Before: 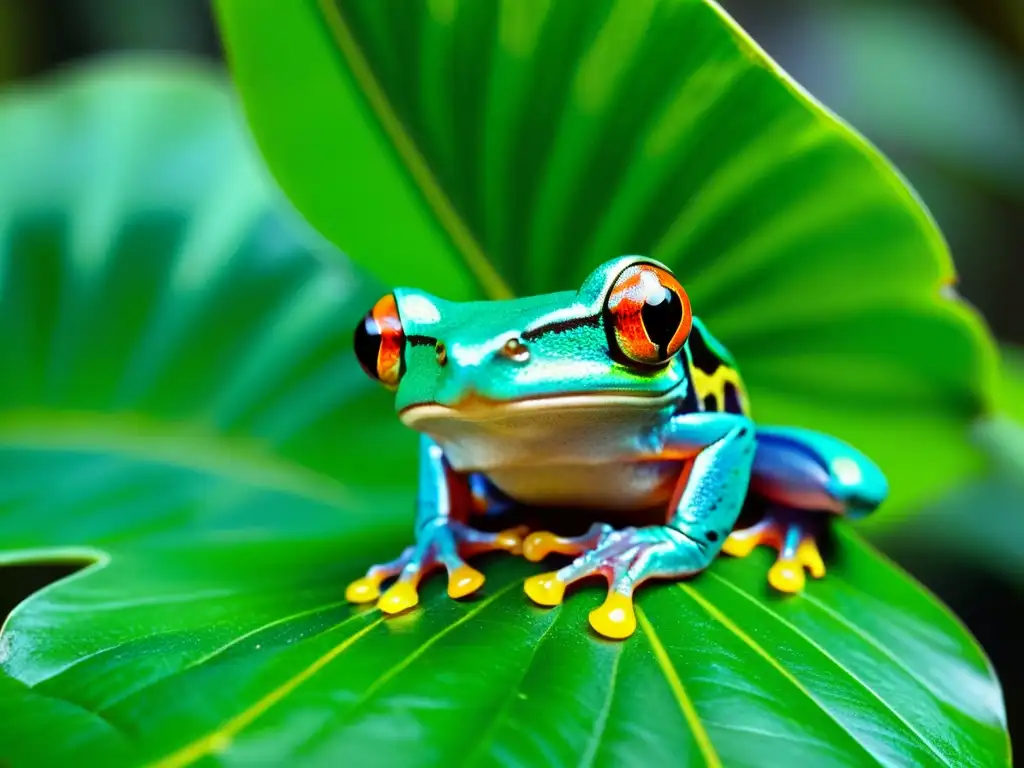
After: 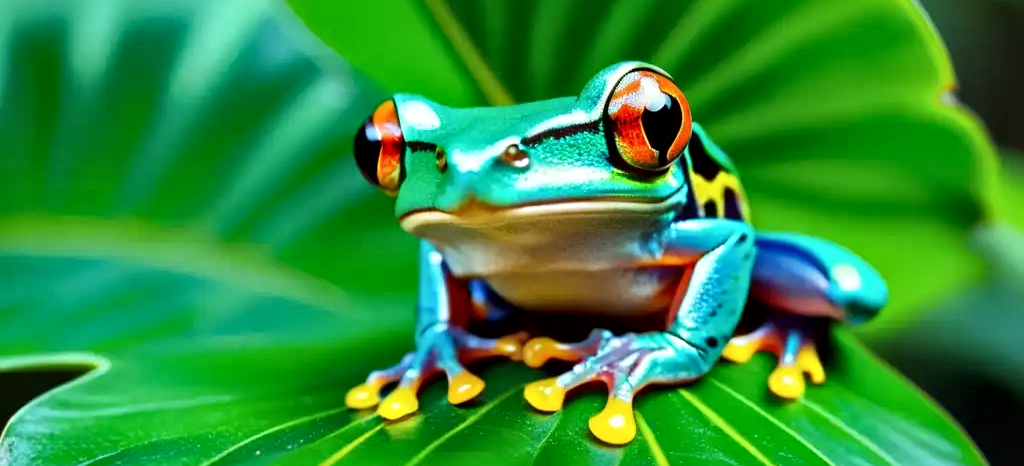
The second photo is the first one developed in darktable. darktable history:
crop and rotate: top 25.357%, bottom 13.942%
local contrast: mode bilateral grid, contrast 20, coarseness 20, detail 150%, midtone range 0.2
exposure: exposure -0.04 EV, compensate highlight preservation false
